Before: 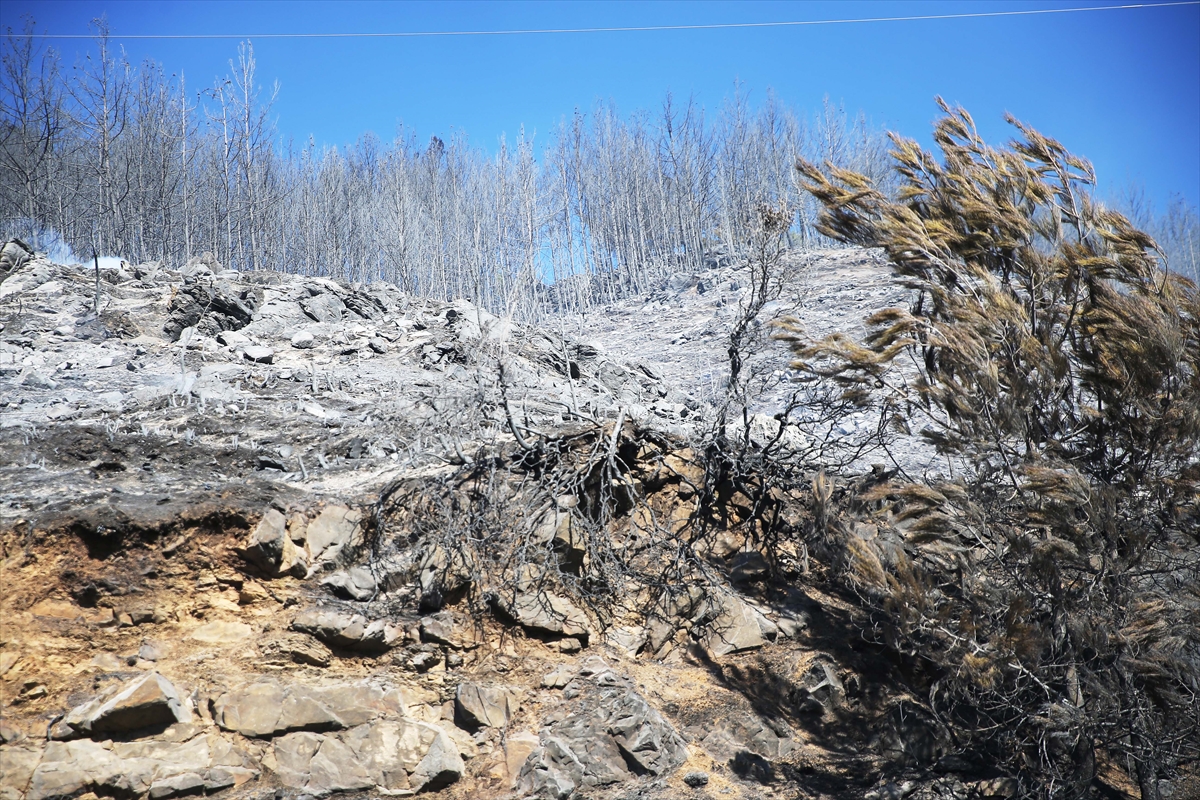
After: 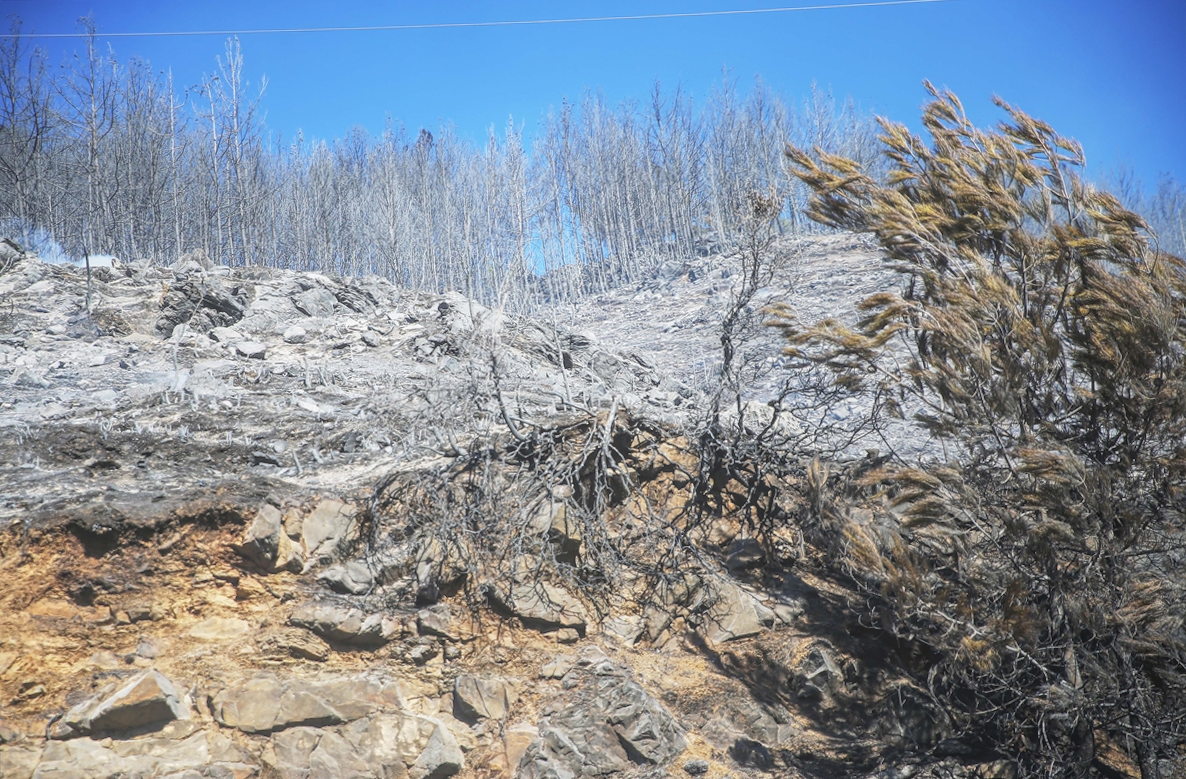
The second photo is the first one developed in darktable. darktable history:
rotate and perspective: rotation -1°, crop left 0.011, crop right 0.989, crop top 0.025, crop bottom 0.975
local contrast: highlights 73%, shadows 15%, midtone range 0.197
